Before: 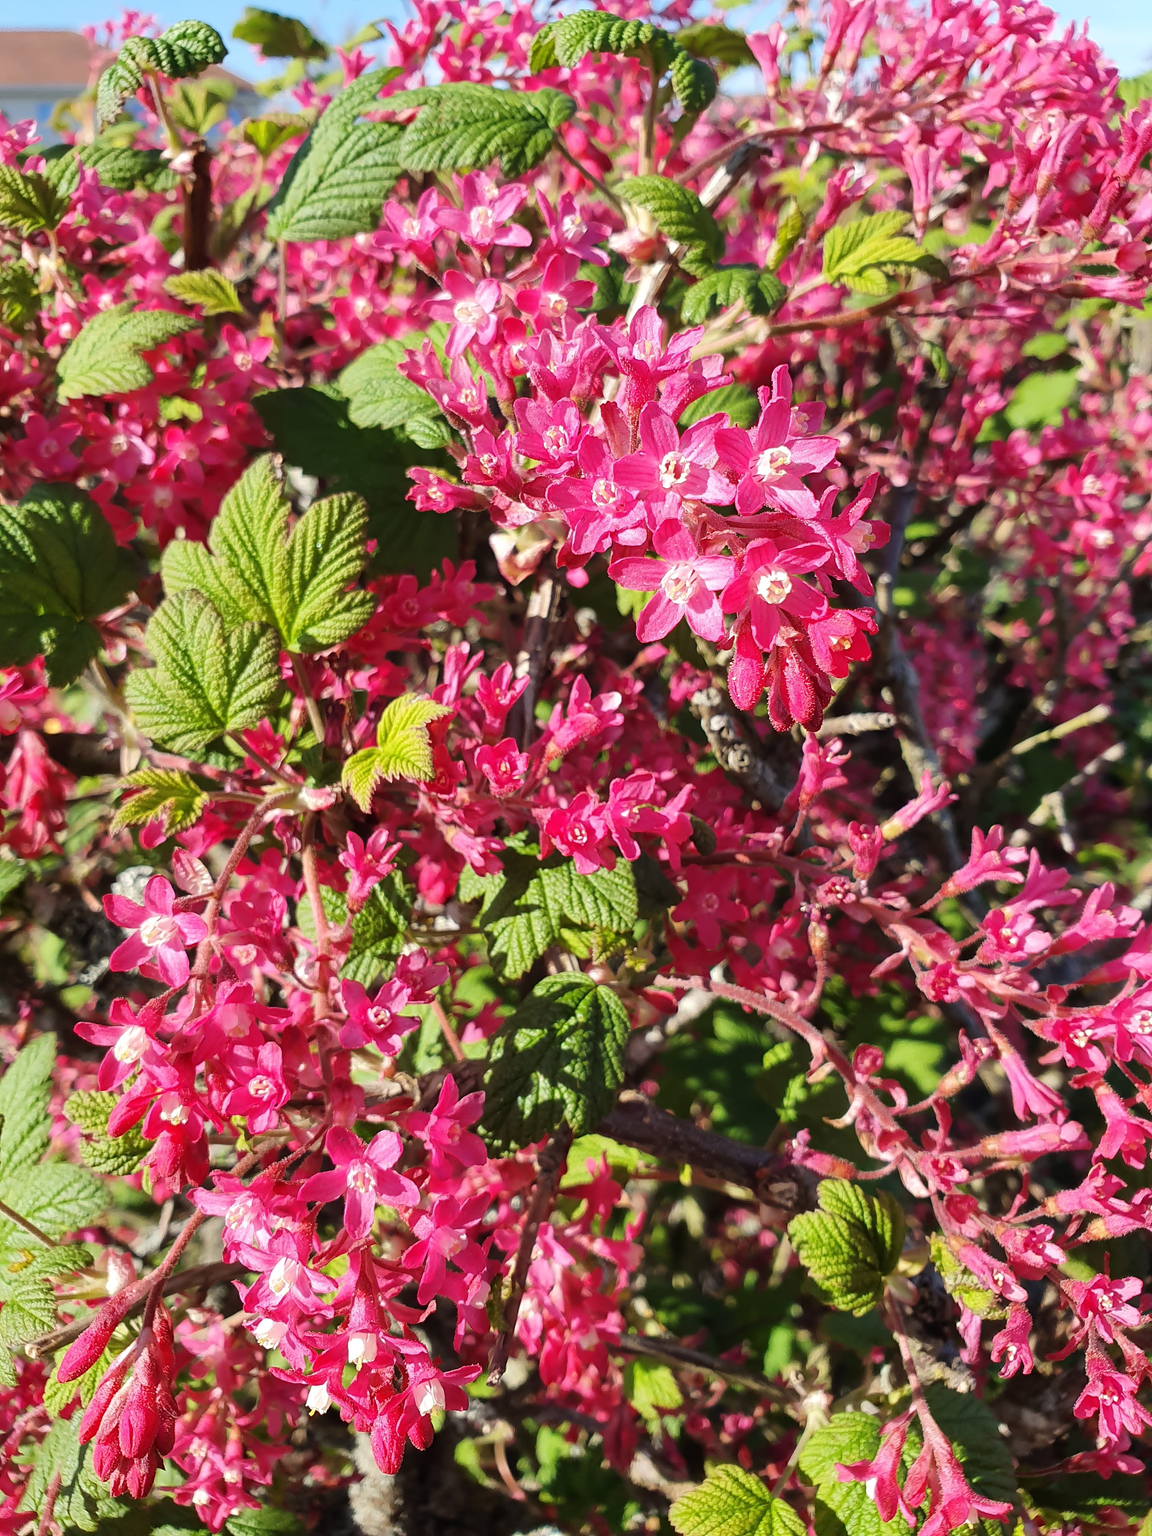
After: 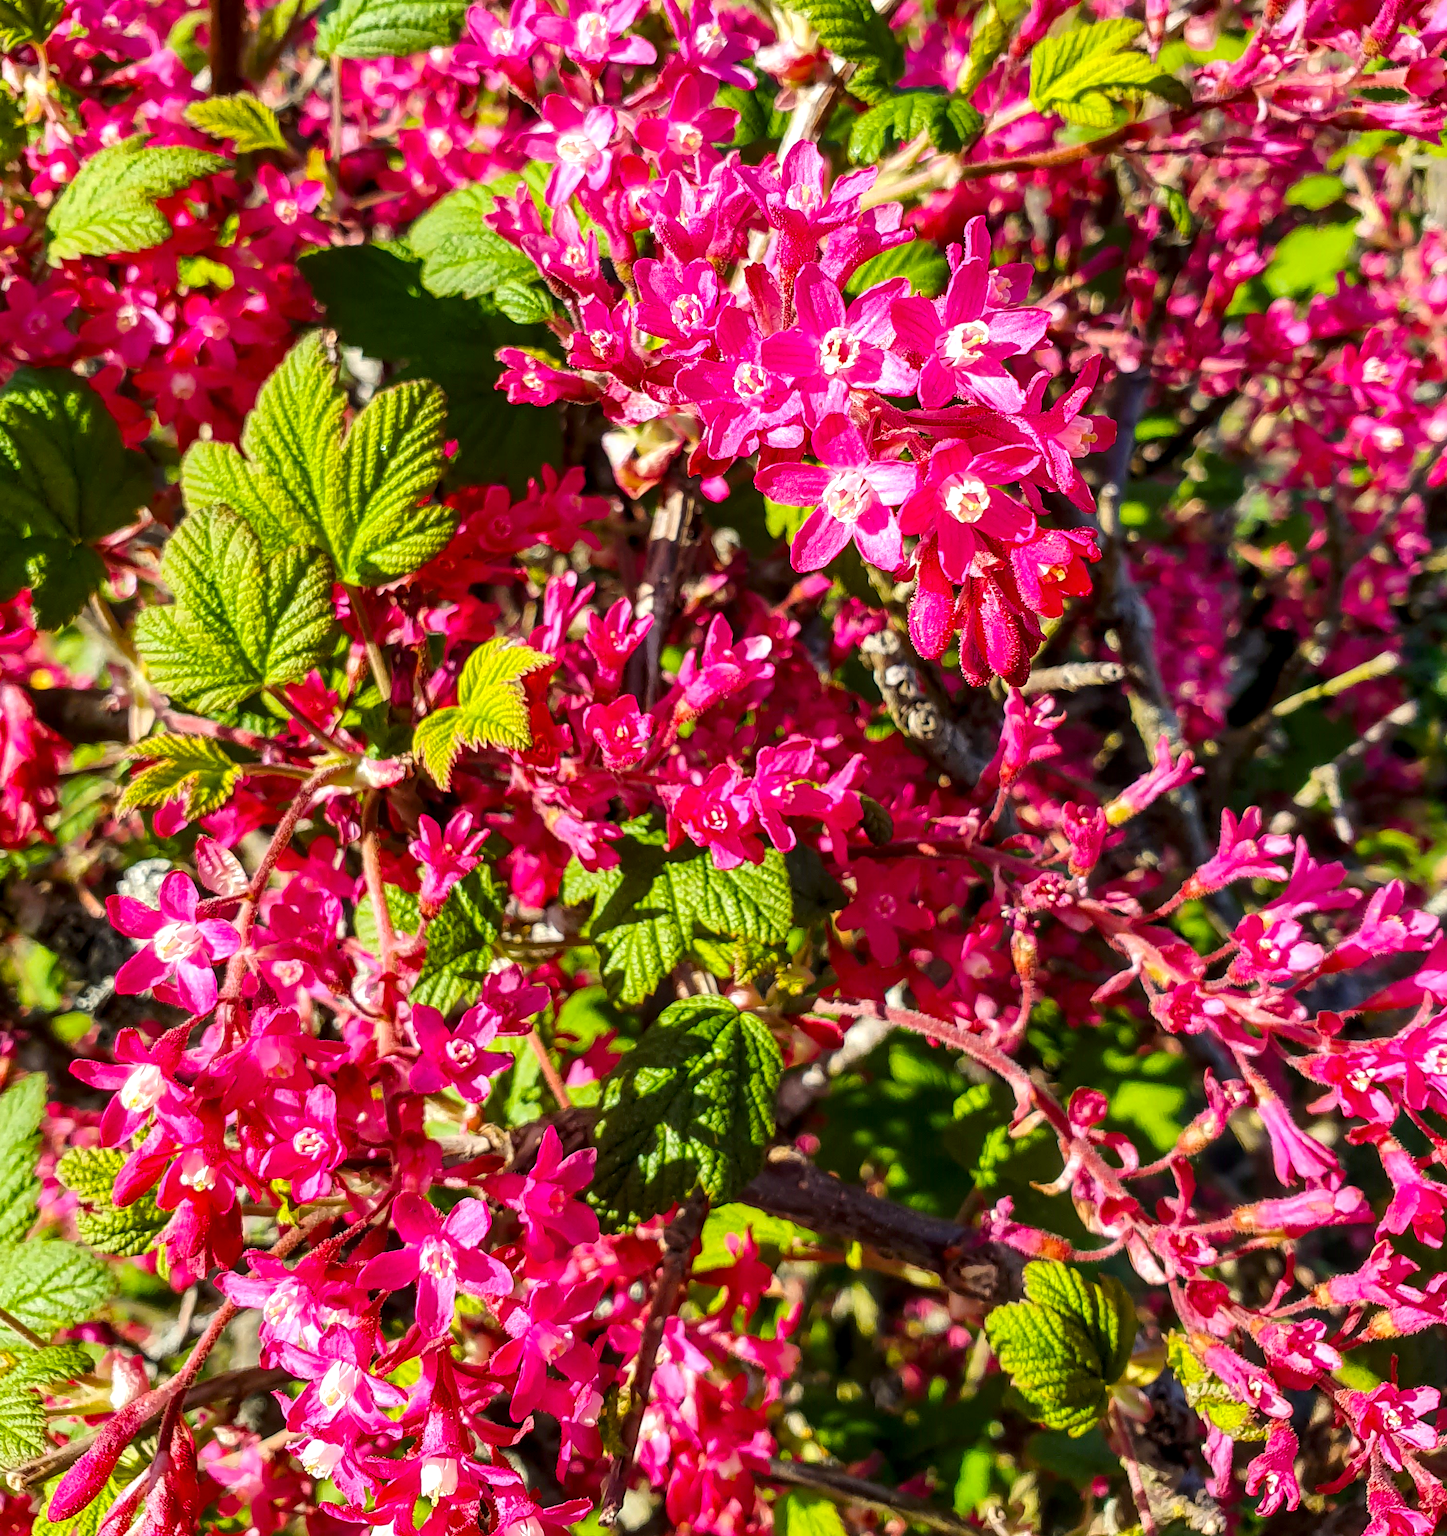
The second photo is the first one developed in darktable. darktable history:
crop and rotate: left 1.814%, top 12.818%, right 0.25%, bottom 9.225%
color balance rgb: linear chroma grading › global chroma 15%, perceptual saturation grading › global saturation 30%
local contrast: detail 142%
